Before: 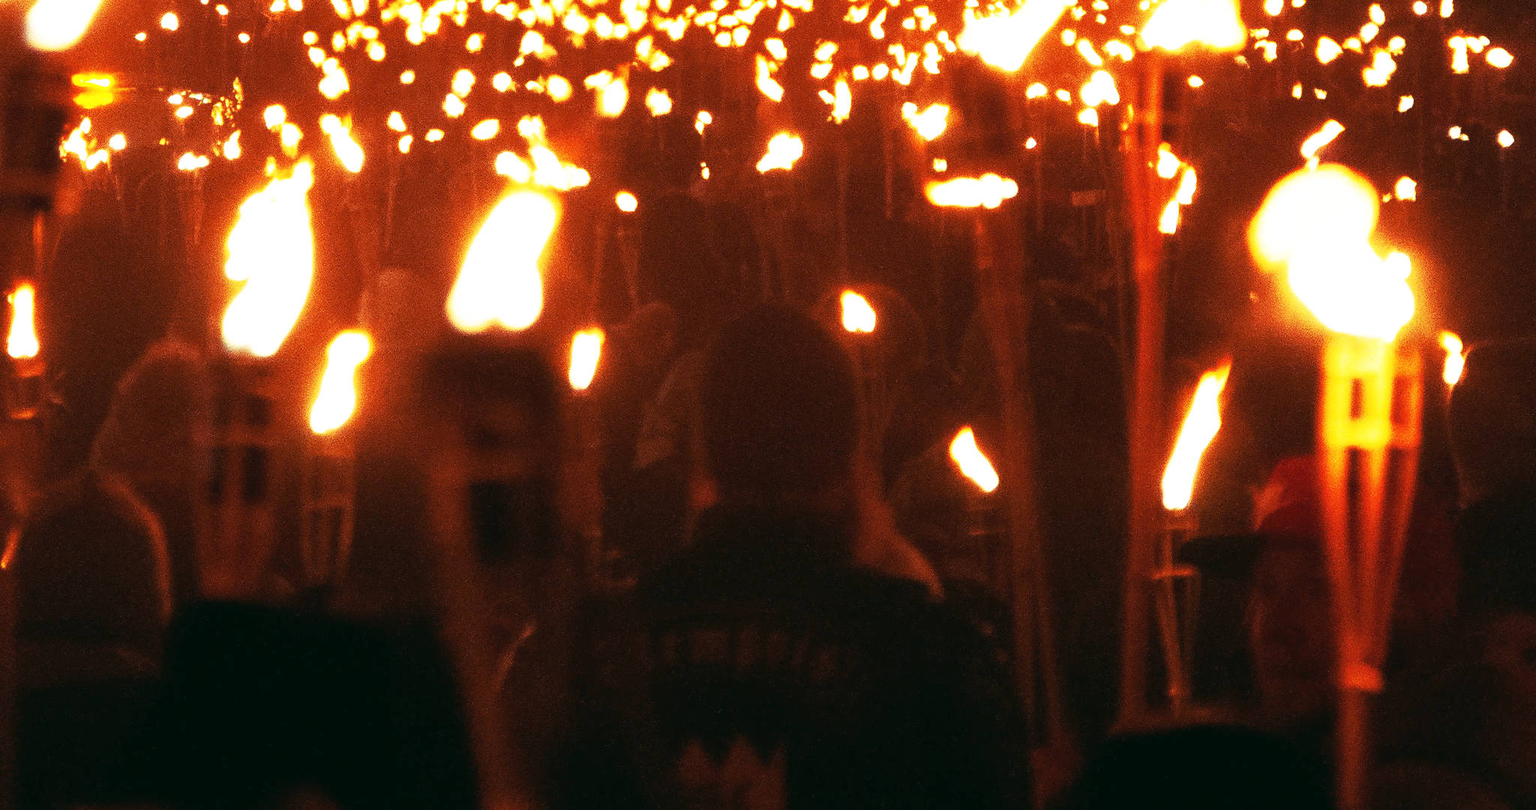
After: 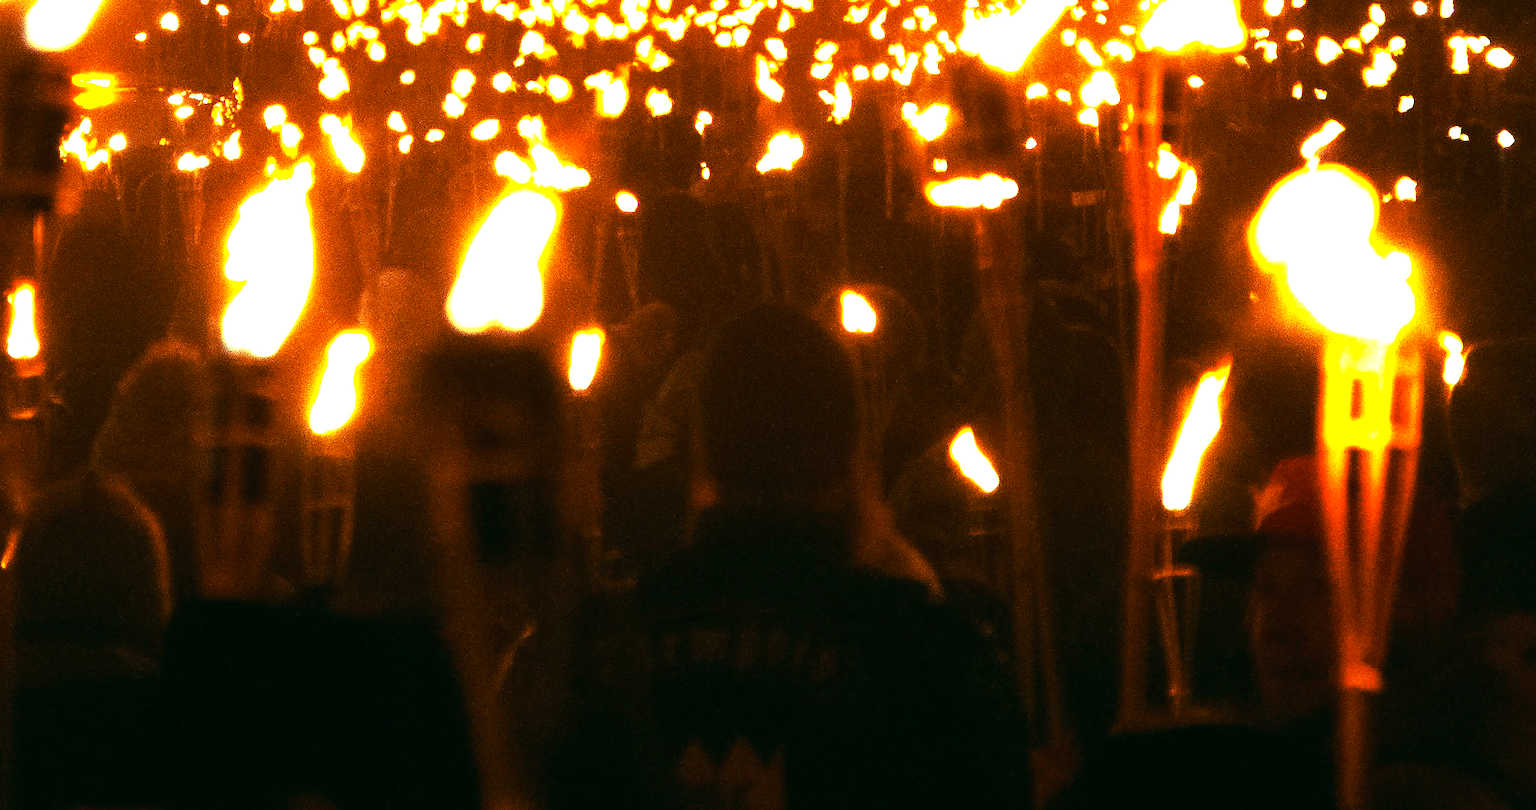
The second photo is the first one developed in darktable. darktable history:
color balance rgb: shadows lift › chroma 11.71%, shadows lift › hue 133.46°, highlights gain › chroma 4%, highlights gain › hue 200.2°, perceptual saturation grading › global saturation 18.05%
tone equalizer: -8 EV -0.75 EV, -7 EV -0.7 EV, -6 EV -0.6 EV, -5 EV -0.4 EV, -3 EV 0.4 EV, -2 EV 0.6 EV, -1 EV 0.7 EV, +0 EV 0.75 EV, edges refinement/feathering 500, mask exposure compensation -1.57 EV, preserve details no
